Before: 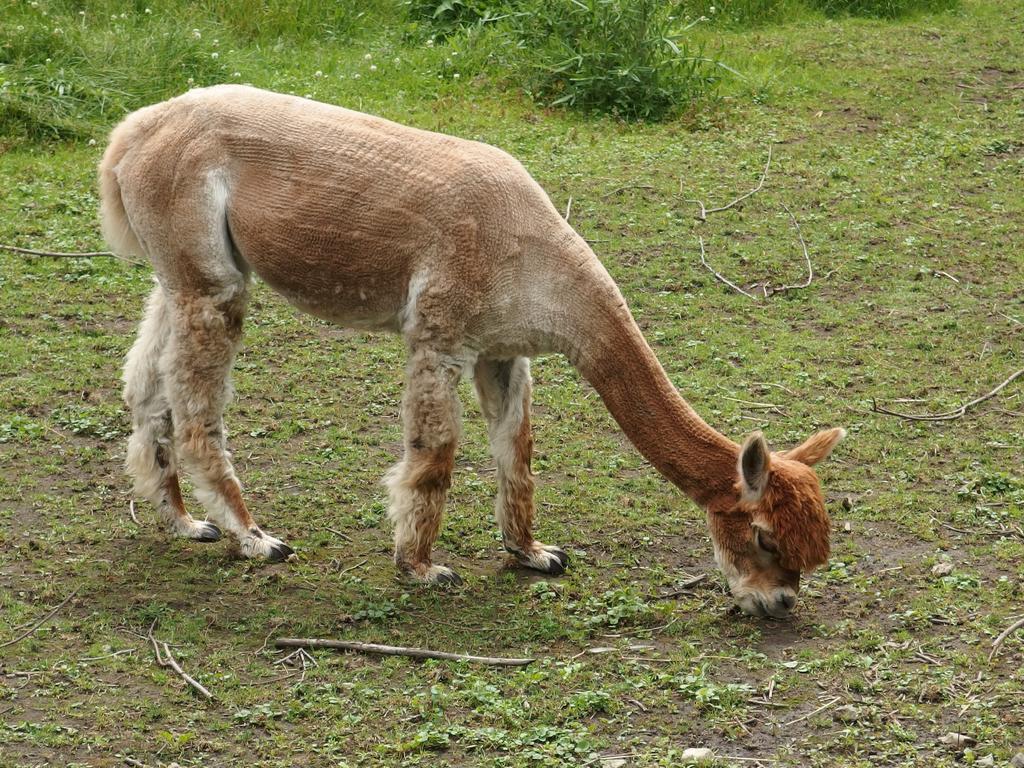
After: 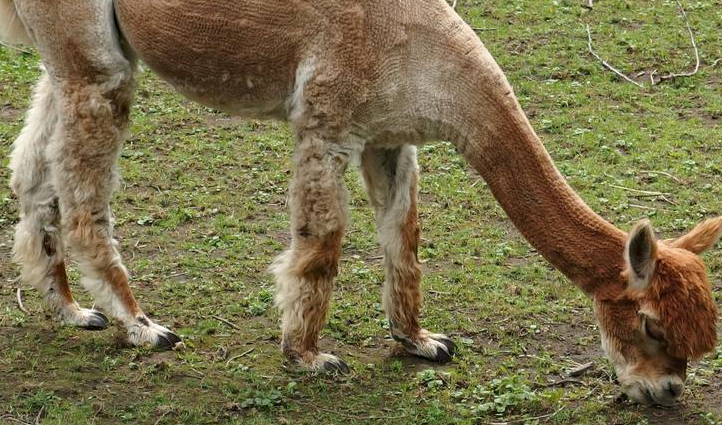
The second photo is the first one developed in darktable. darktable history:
crop: left 11.123%, top 27.61%, right 18.3%, bottom 17.034%
haze removal: compatibility mode true, adaptive false
